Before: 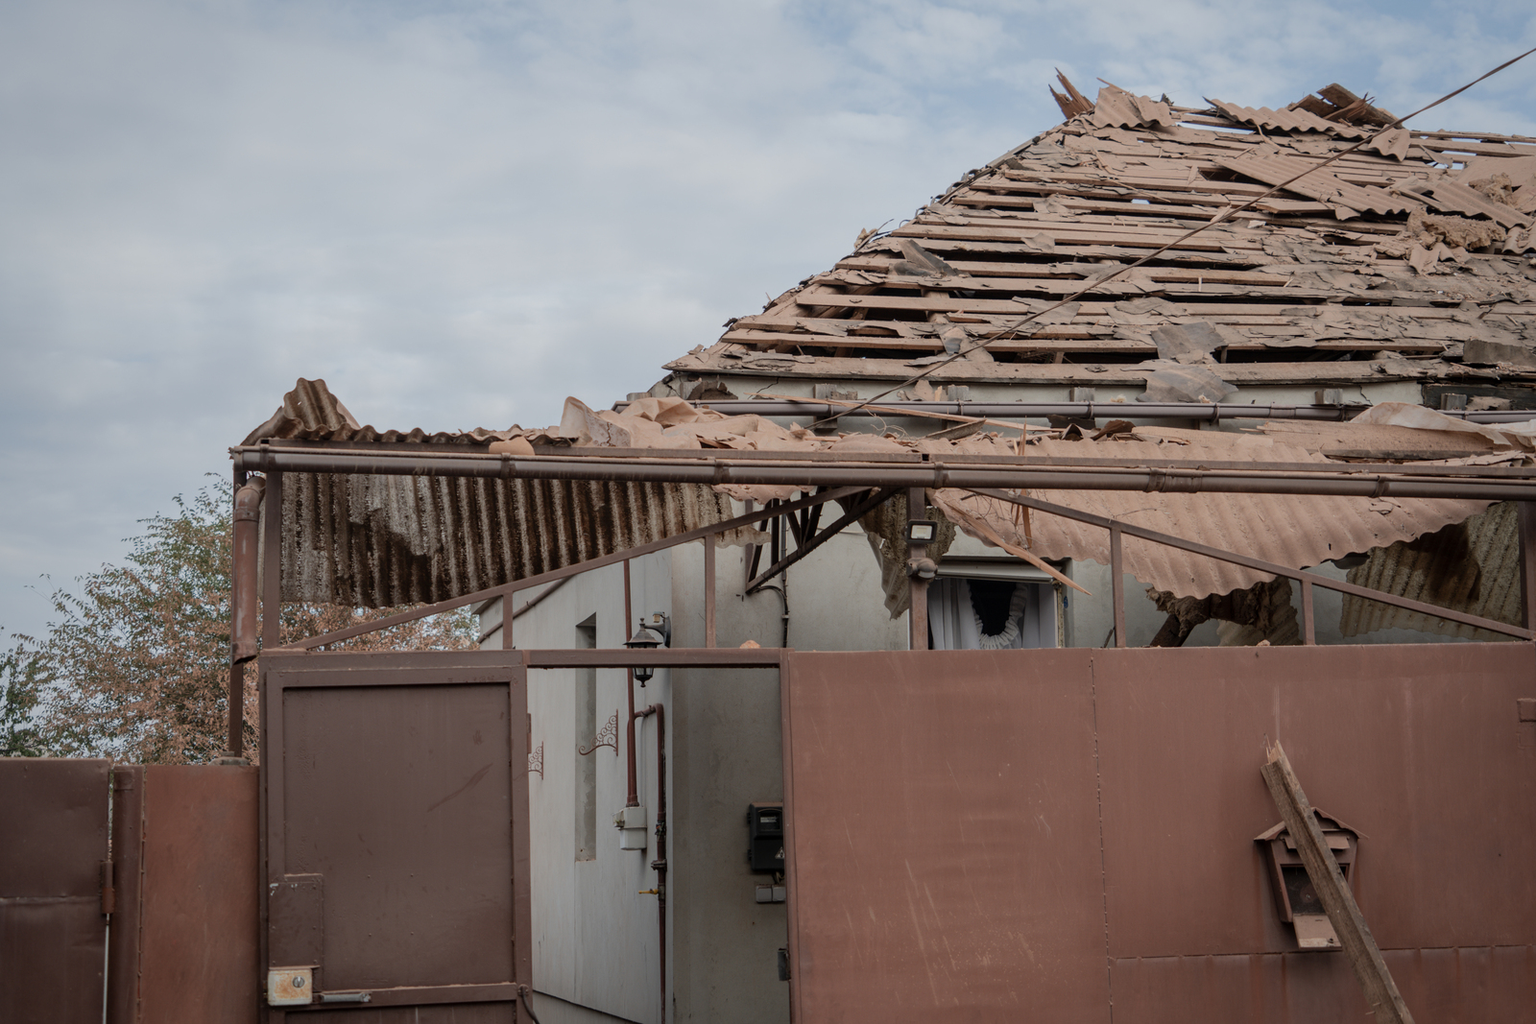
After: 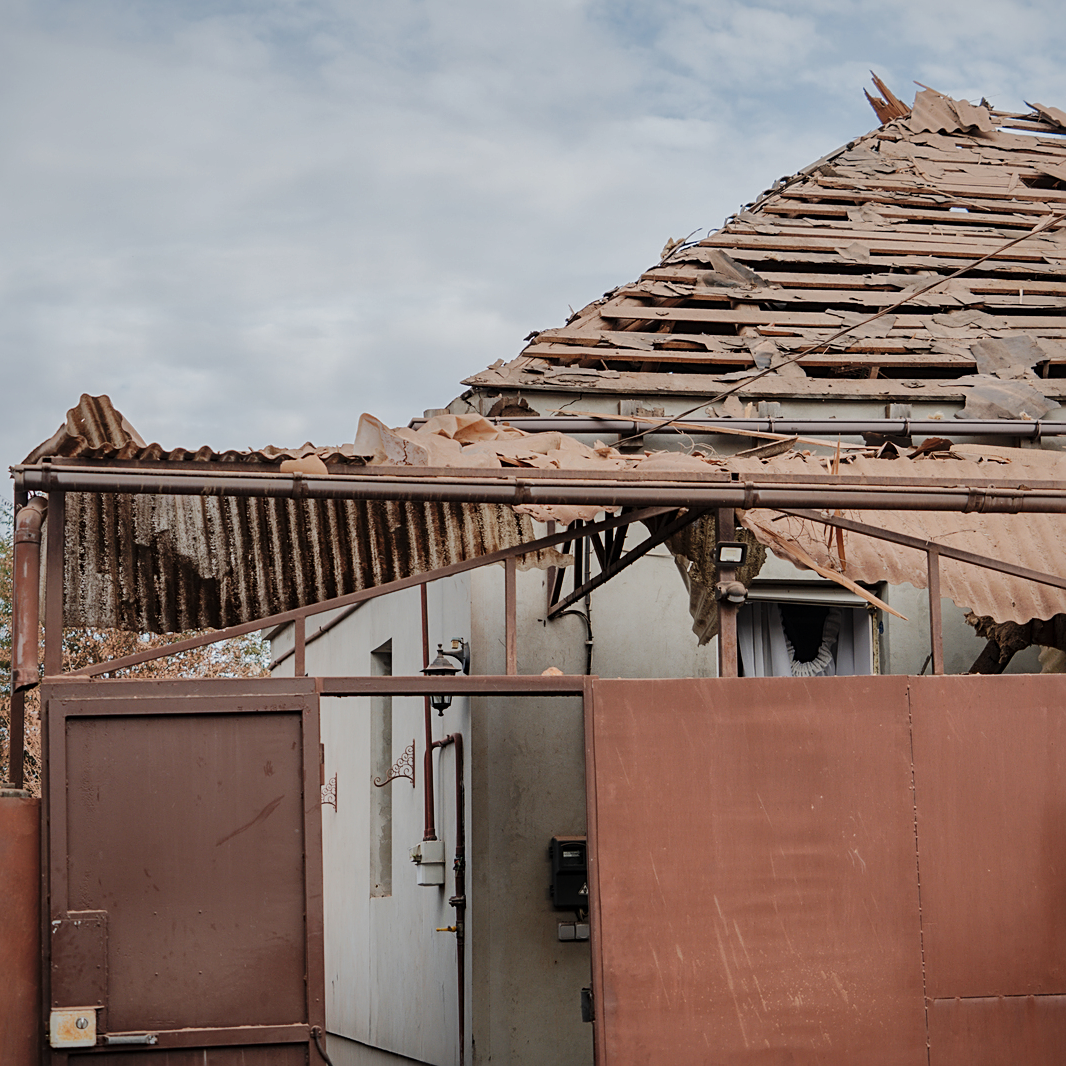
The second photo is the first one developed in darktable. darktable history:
crop and rotate: left 14.356%, right 18.985%
sharpen: on, module defaults
shadows and highlights: shadows 40.02, highlights -60.09
base curve: curves: ch0 [(0, 0) (0.036, 0.025) (0.121, 0.166) (0.206, 0.329) (0.605, 0.79) (1, 1)], preserve colors none
